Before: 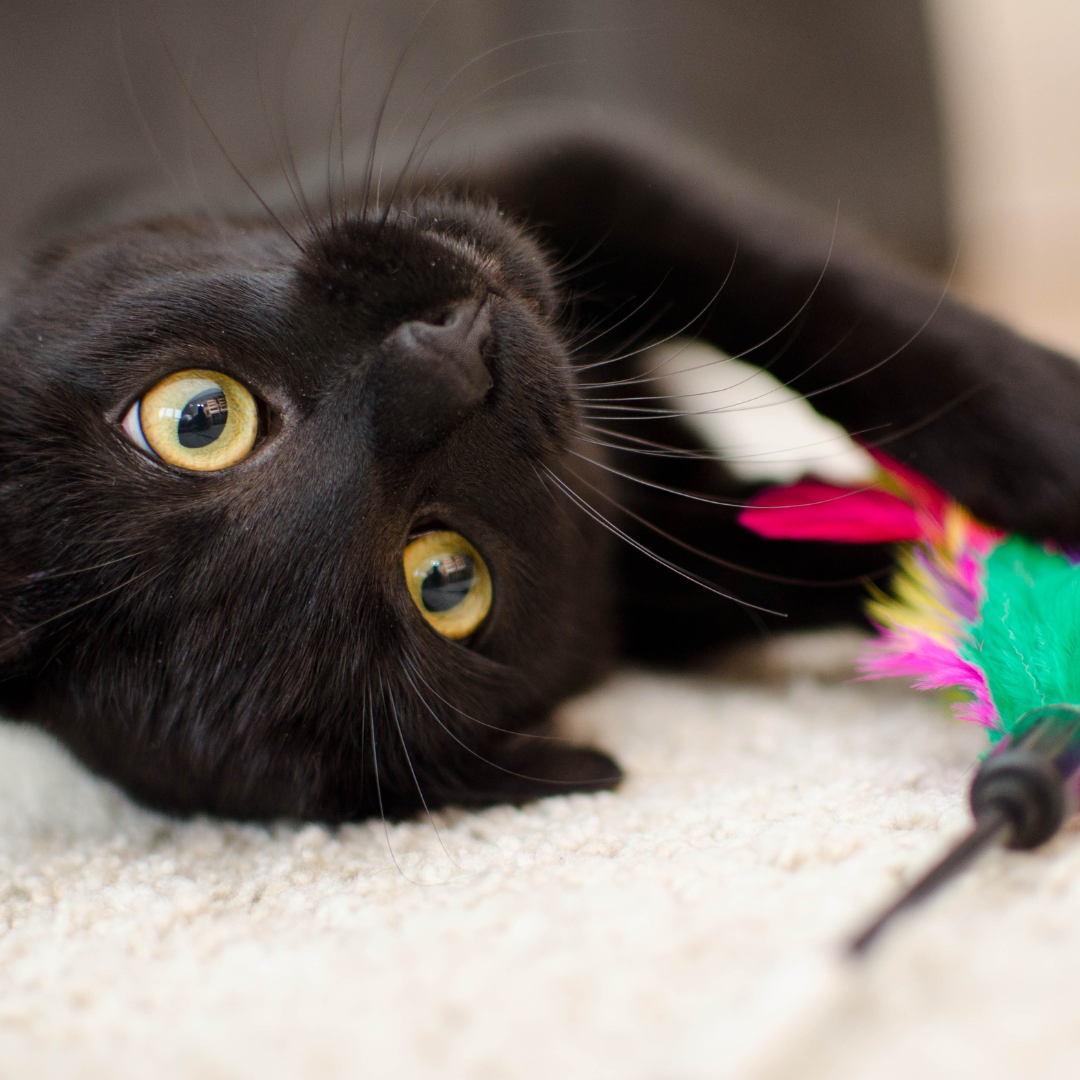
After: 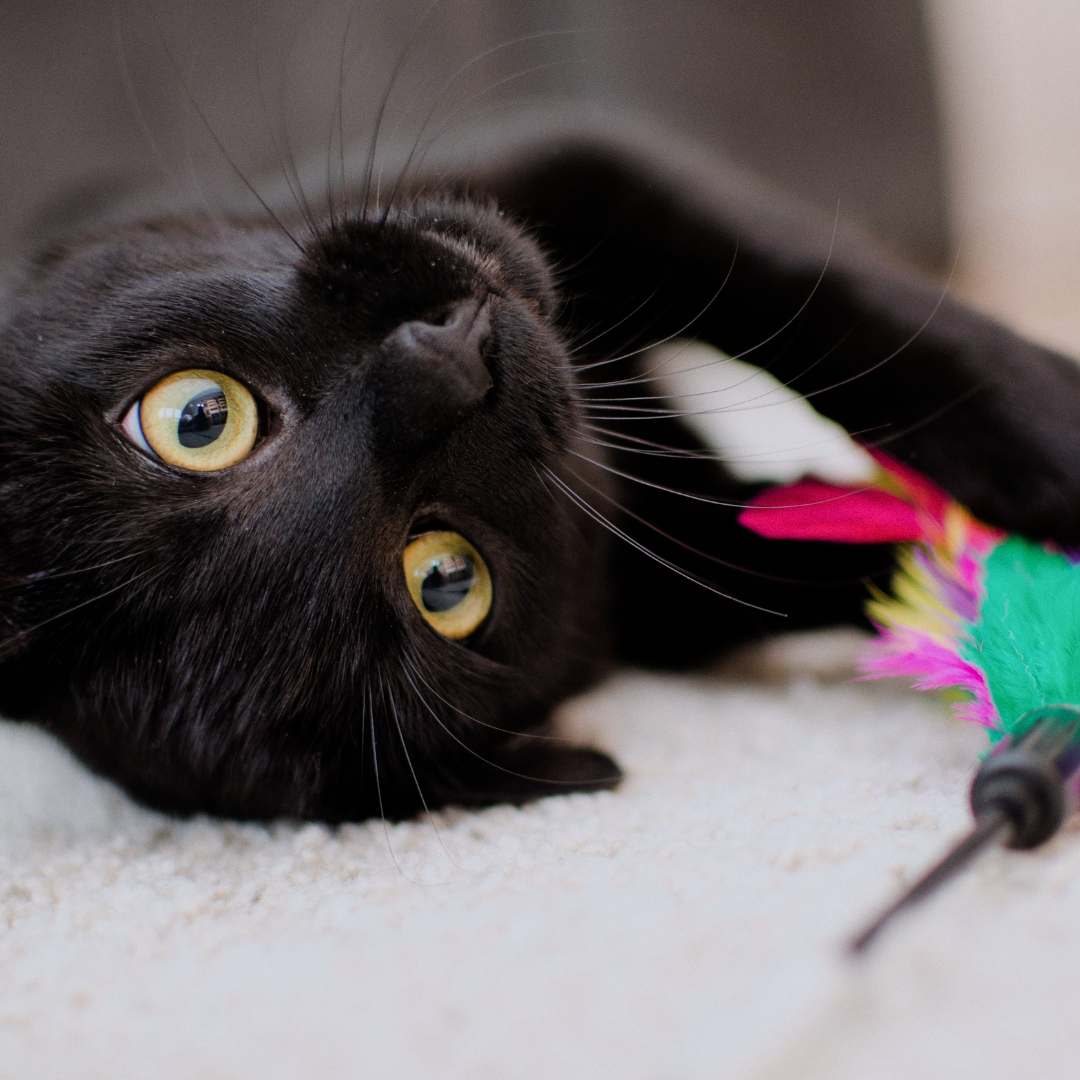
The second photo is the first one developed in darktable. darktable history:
grain: coarseness 0.09 ISO, strength 10%
filmic rgb: white relative exposure 3.9 EV, hardness 4.26
color calibration: illuminant as shot in camera, x 0.358, y 0.373, temperature 4628.91 K
